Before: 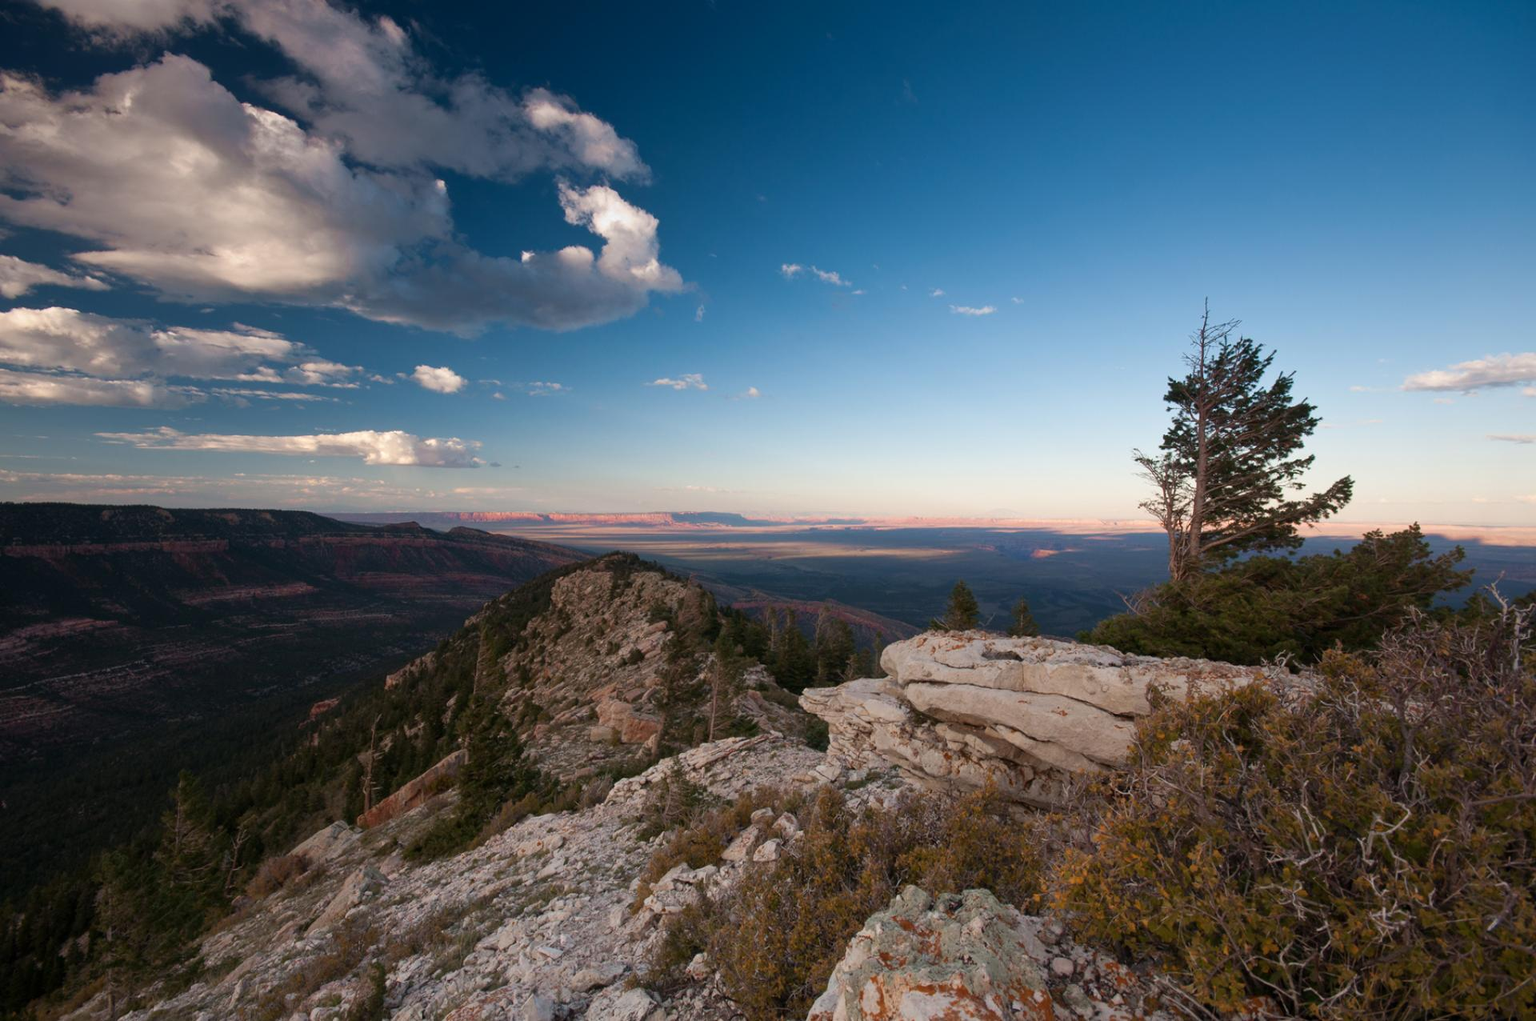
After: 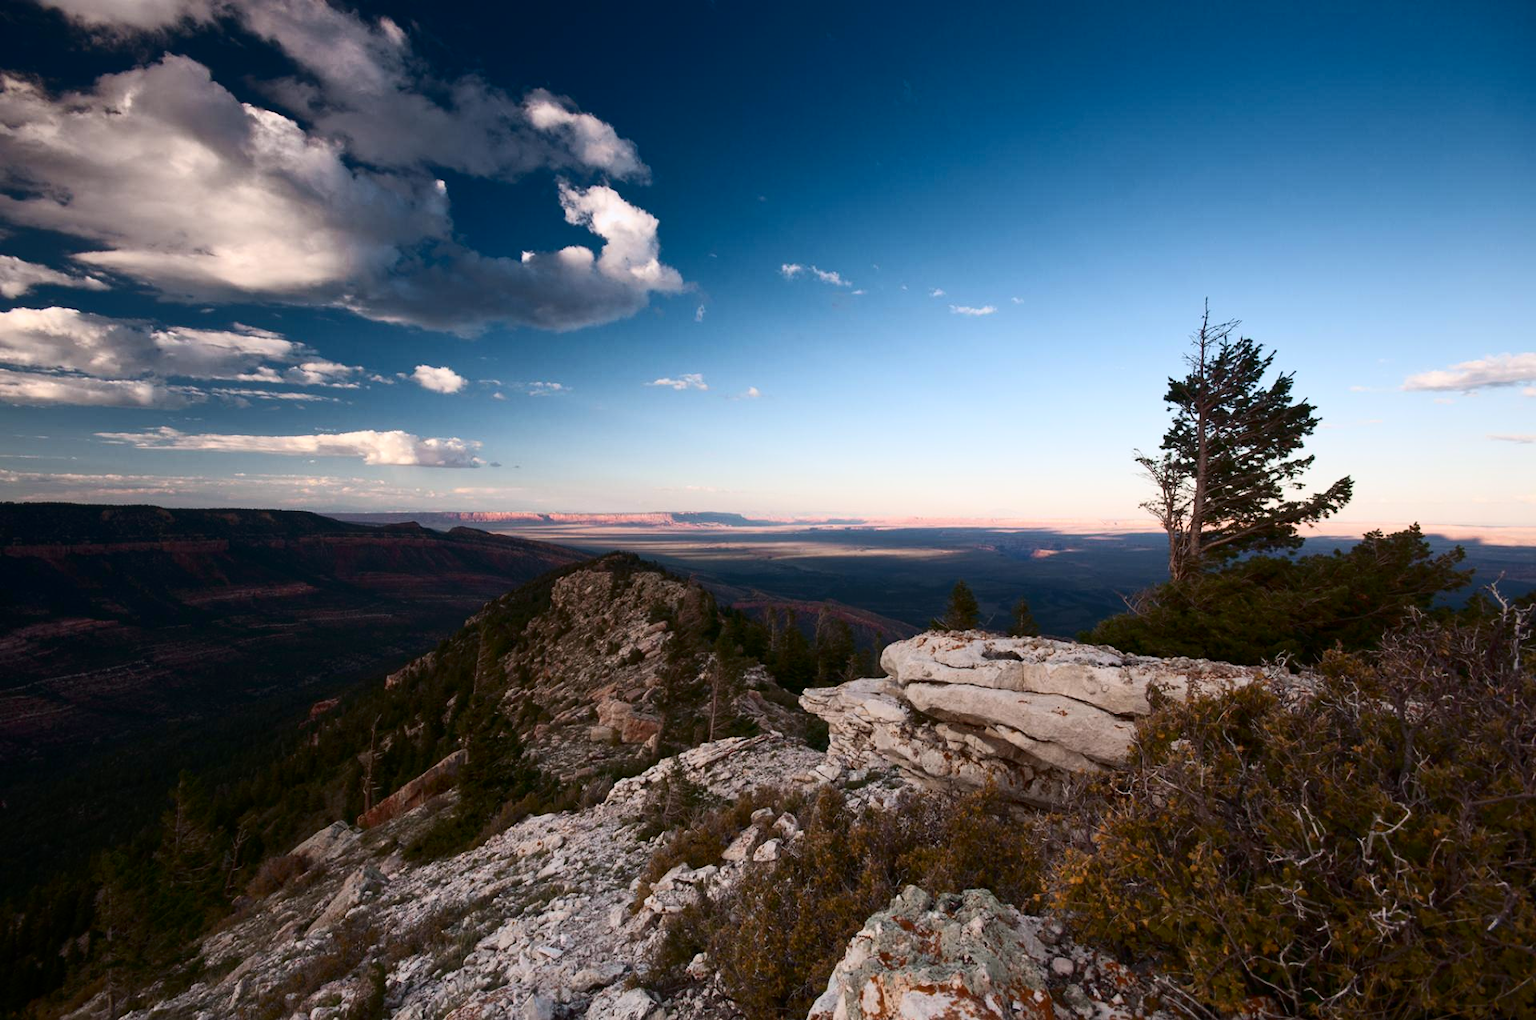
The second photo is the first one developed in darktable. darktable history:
contrast brightness saturation: contrast 0.28
white balance: red 1.004, blue 1.024
